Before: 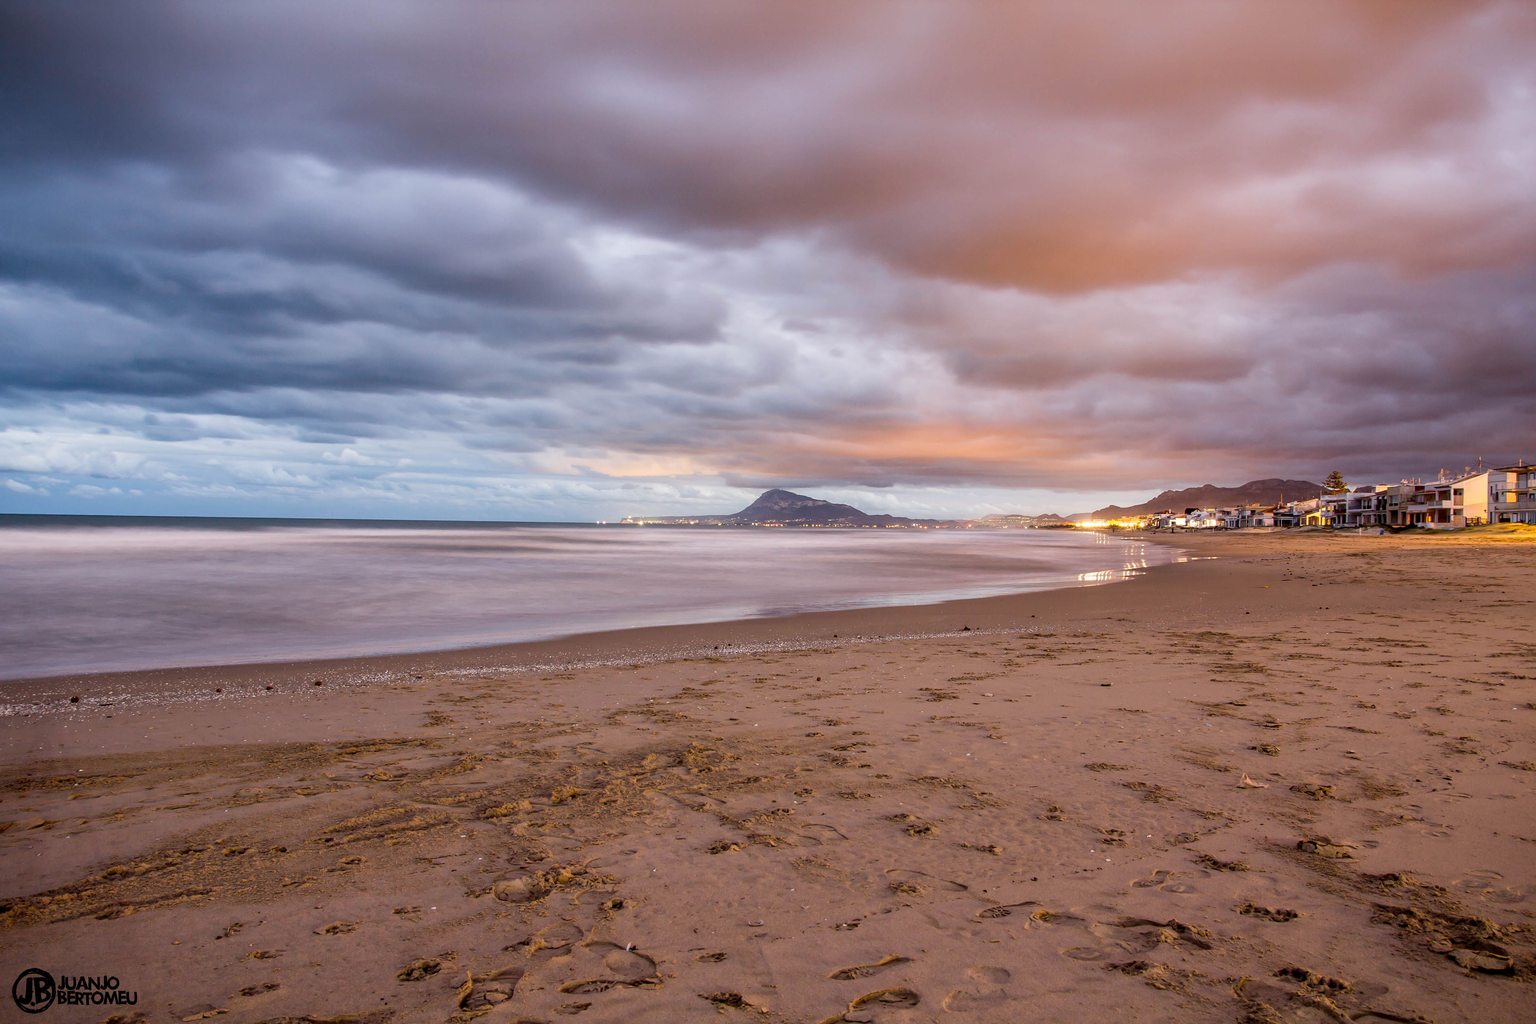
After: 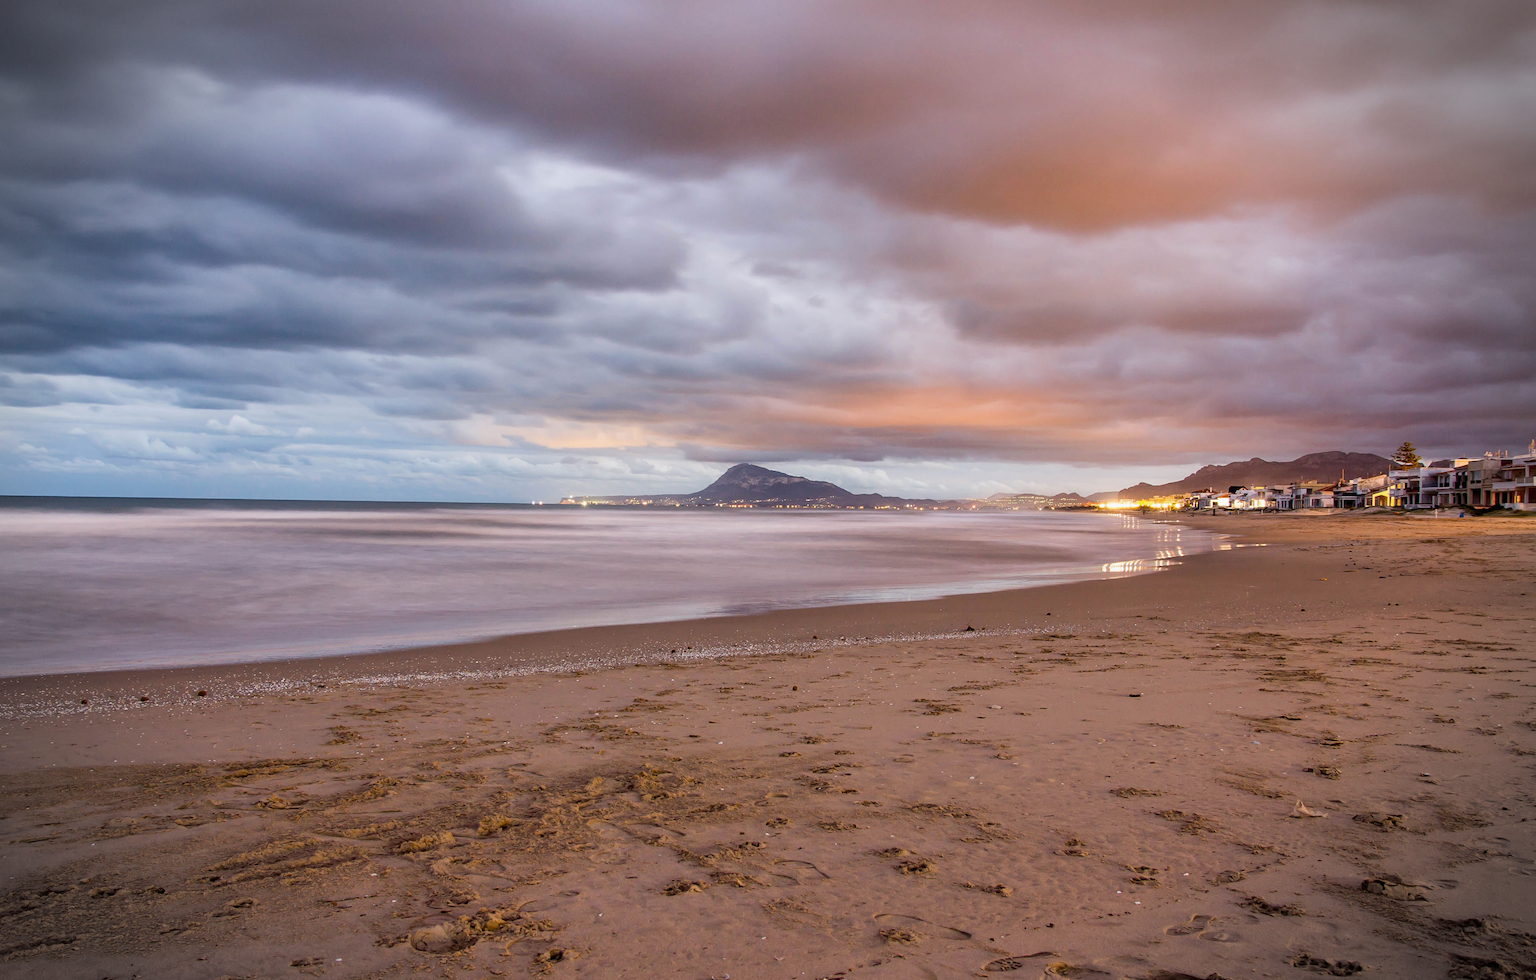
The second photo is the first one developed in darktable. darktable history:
exposure: exposure -0.066 EV, compensate highlight preservation false
crop and rotate: left 9.64%, top 9.6%, right 5.908%, bottom 9.553%
vignetting: fall-off start 90.37%, fall-off radius 38.16%, center (-0.008, 0), width/height ratio 1.215, shape 1.29
